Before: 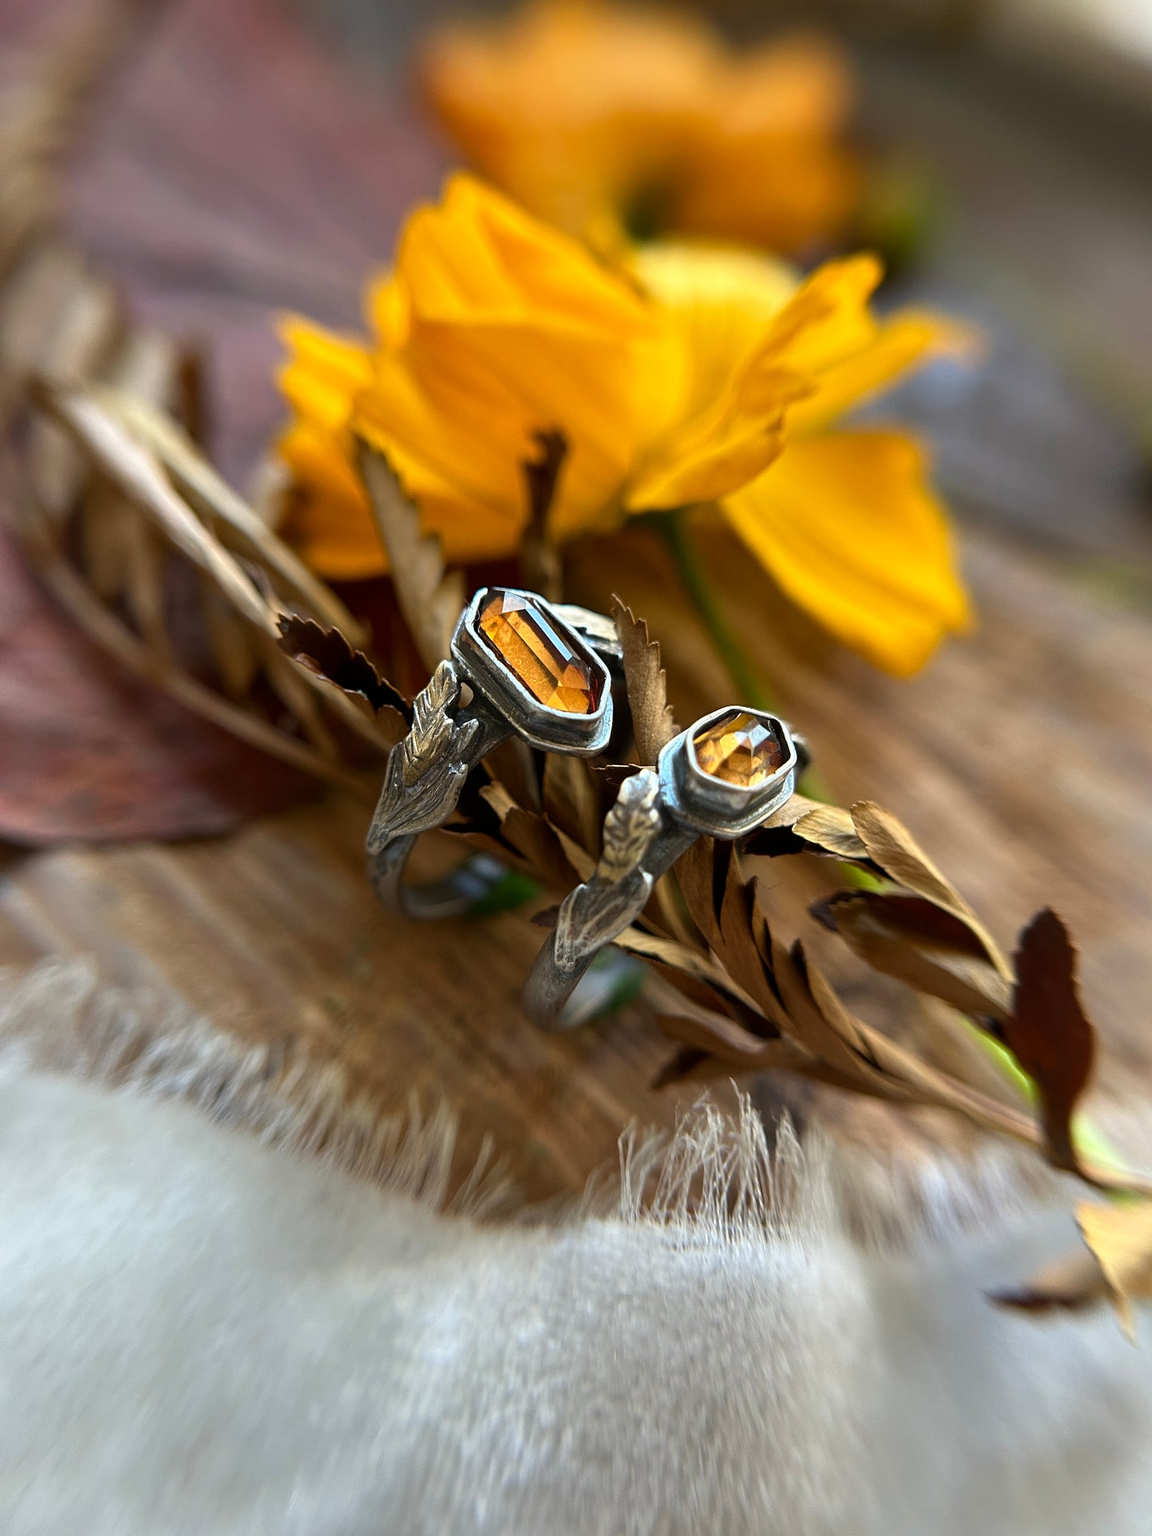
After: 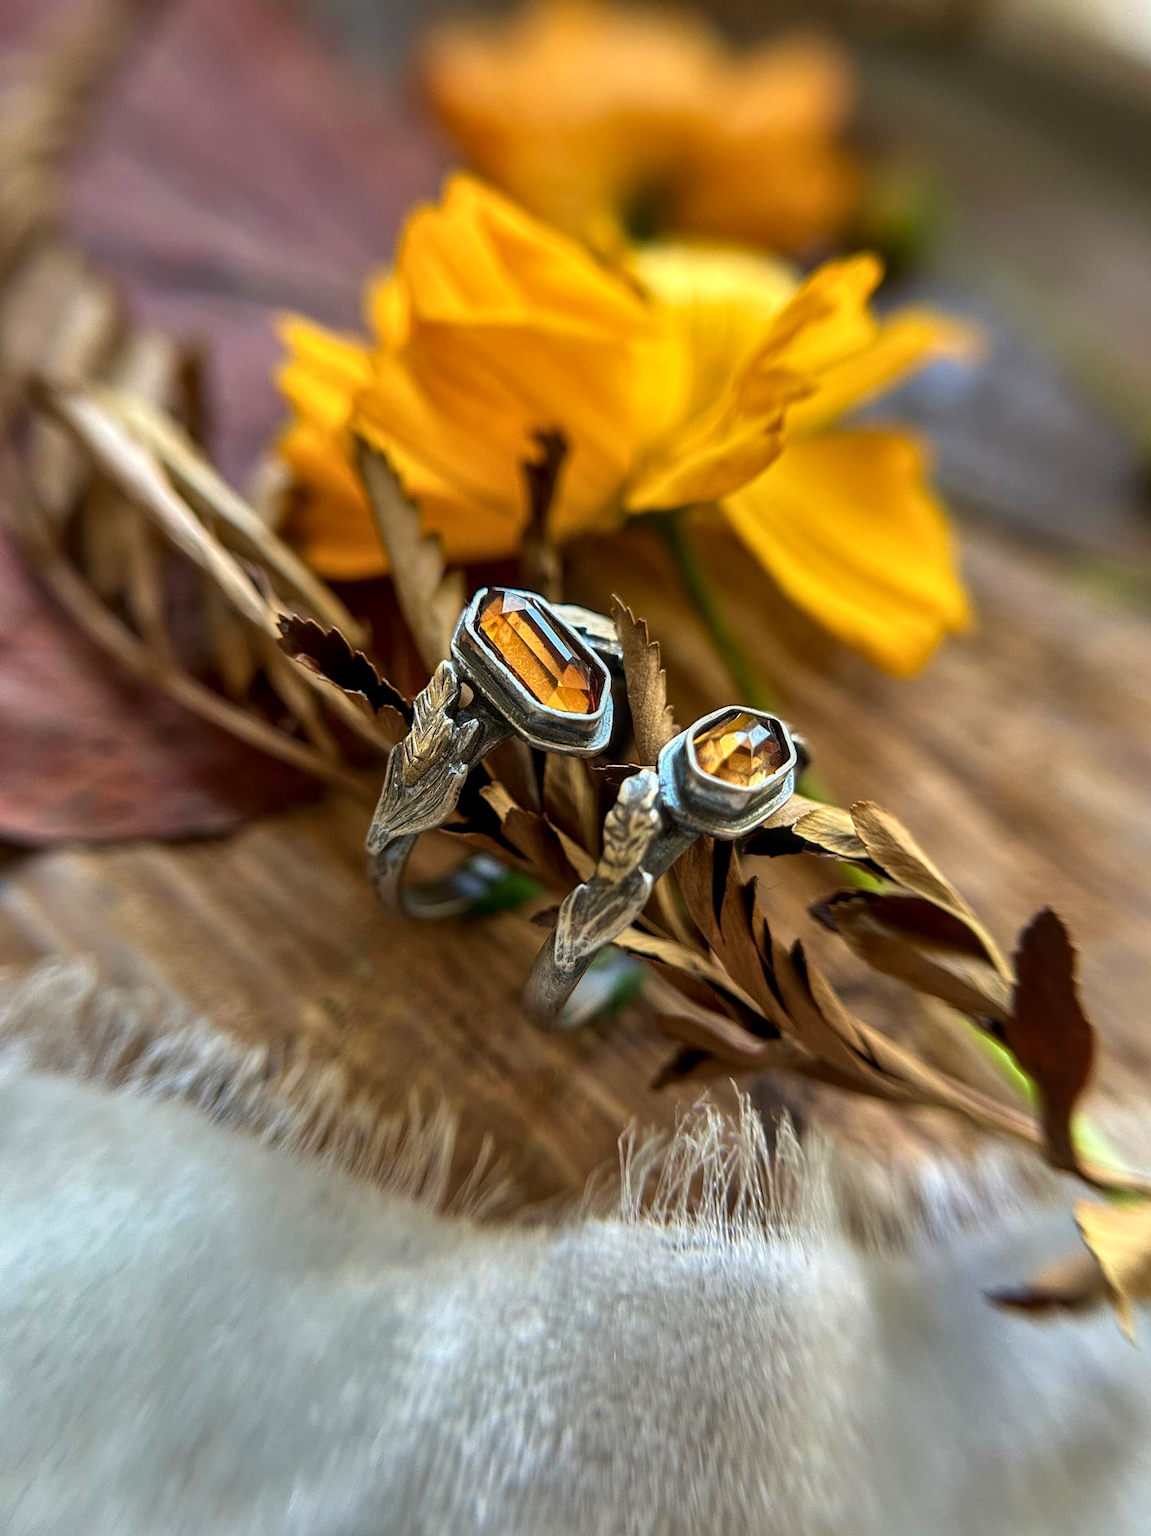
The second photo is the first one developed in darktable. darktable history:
velvia: strength 24.52%
shadows and highlights: soften with gaussian
local contrast: on, module defaults
